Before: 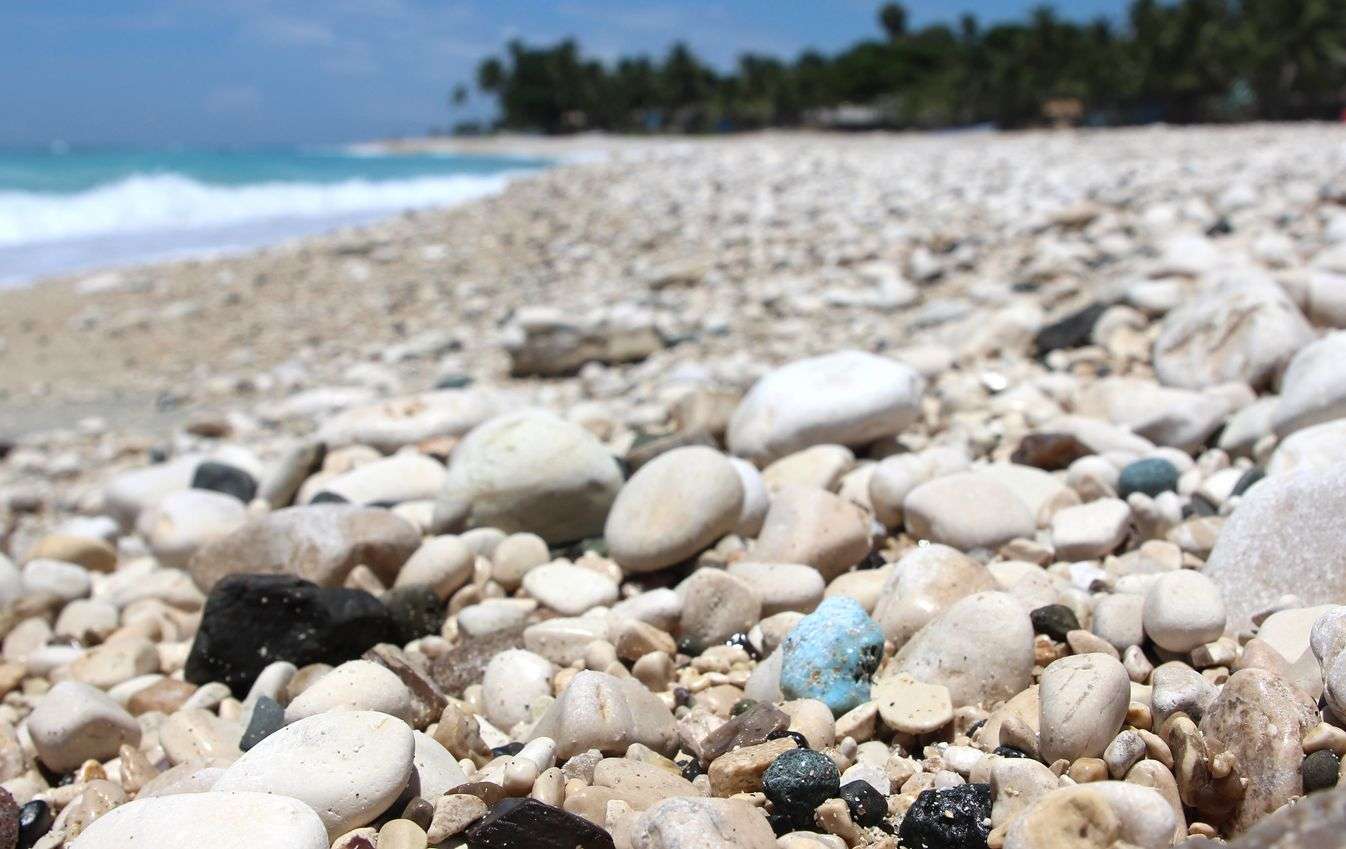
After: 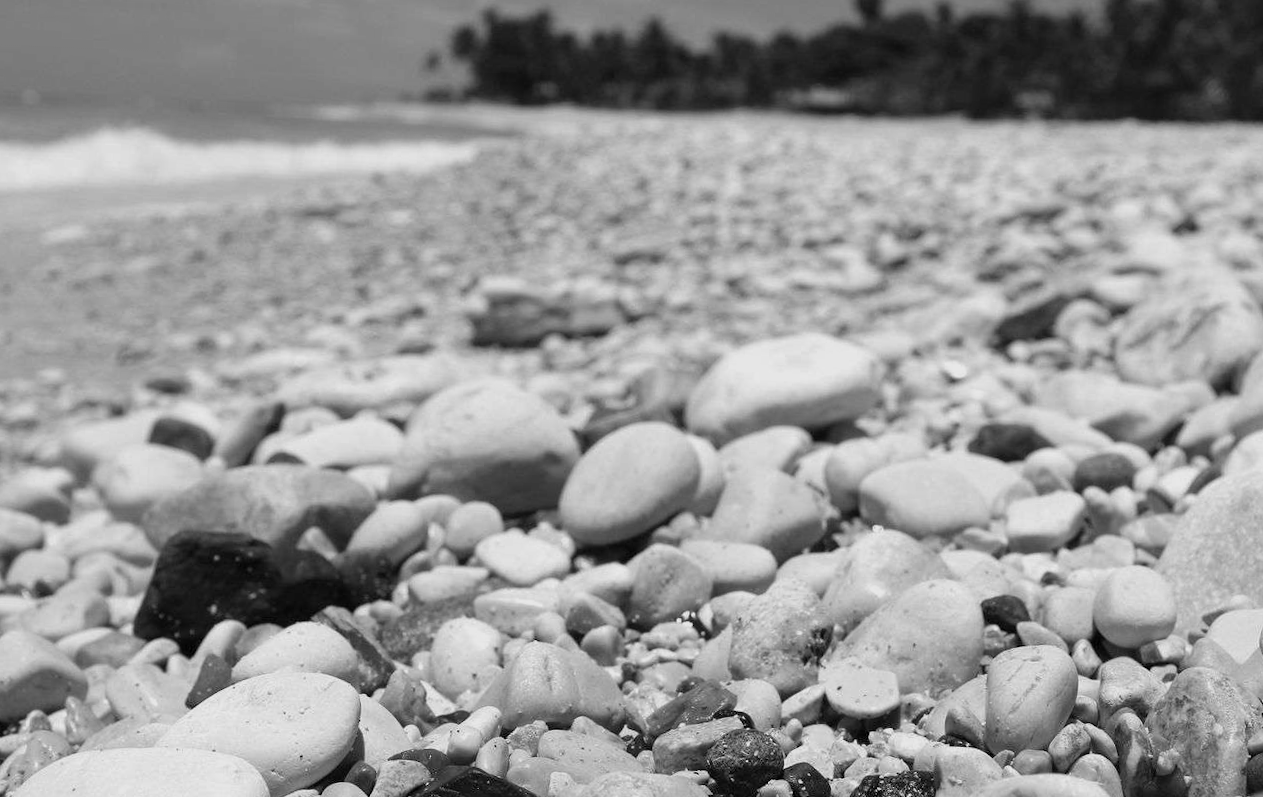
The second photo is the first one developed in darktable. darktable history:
exposure: compensate highlight preservation false
color balance rgb: perceptual saturation grading › global saturation 40%, global vibrance 15%
crop and rotate: angle -2.38°
monochrome: a 26.22, b 42.67, size 0.8
color zones: curves: ch0 [(0.25, 0.5) (0.636, 0.25) (0.75, 0.5)]
contrast brightness saturation: saturation -1
